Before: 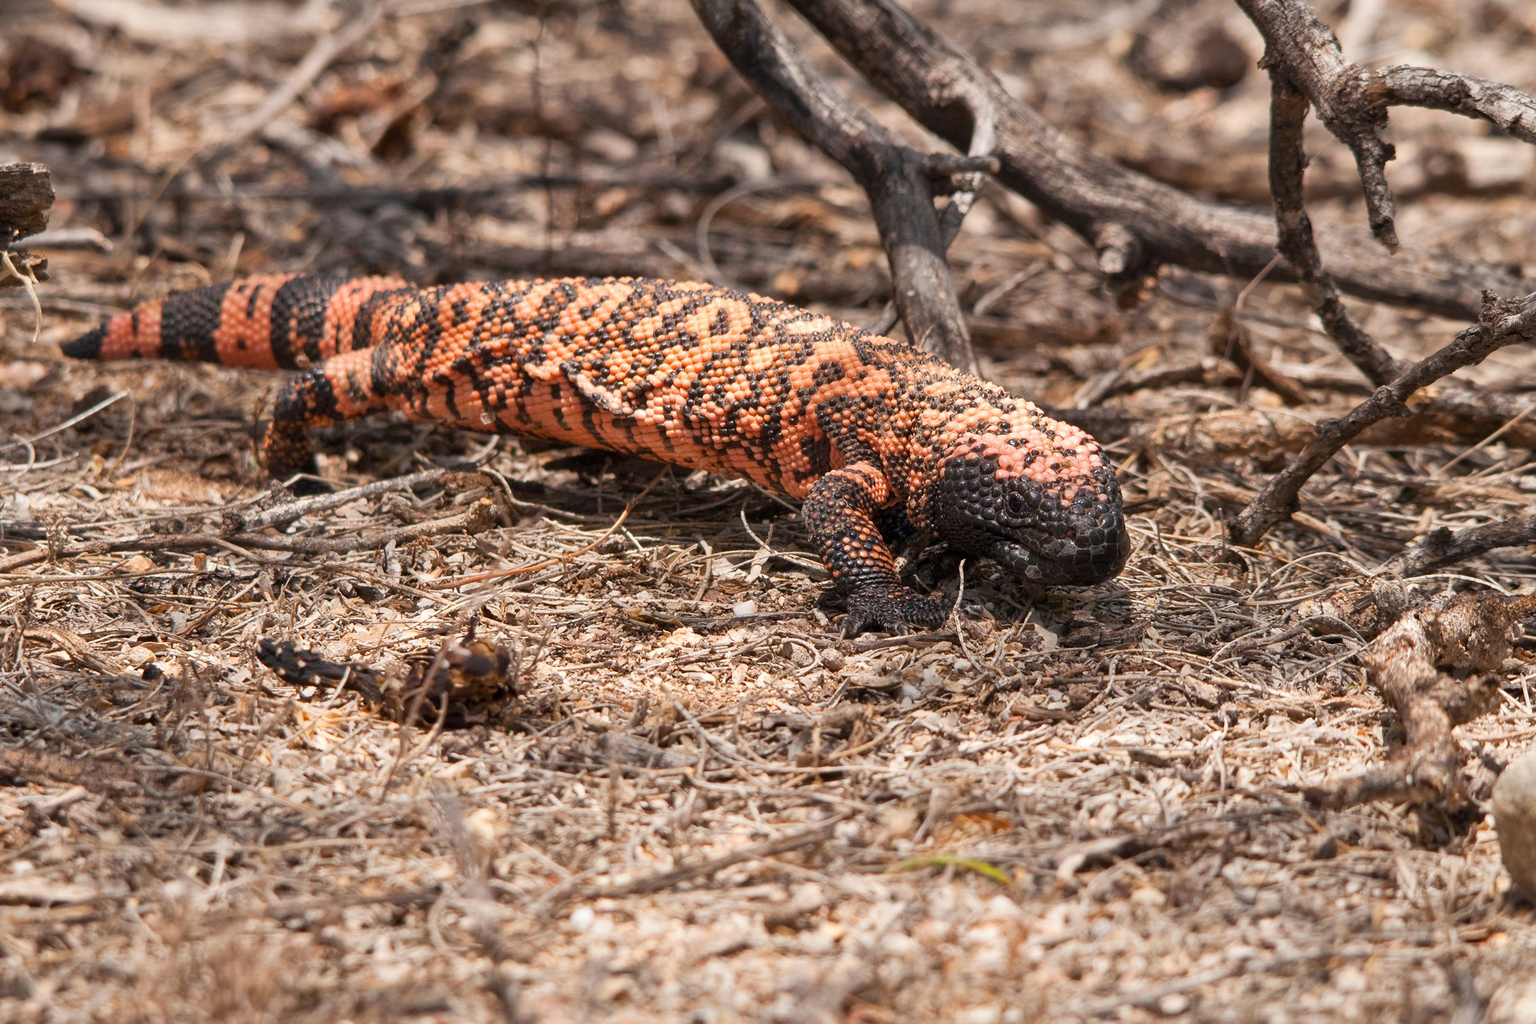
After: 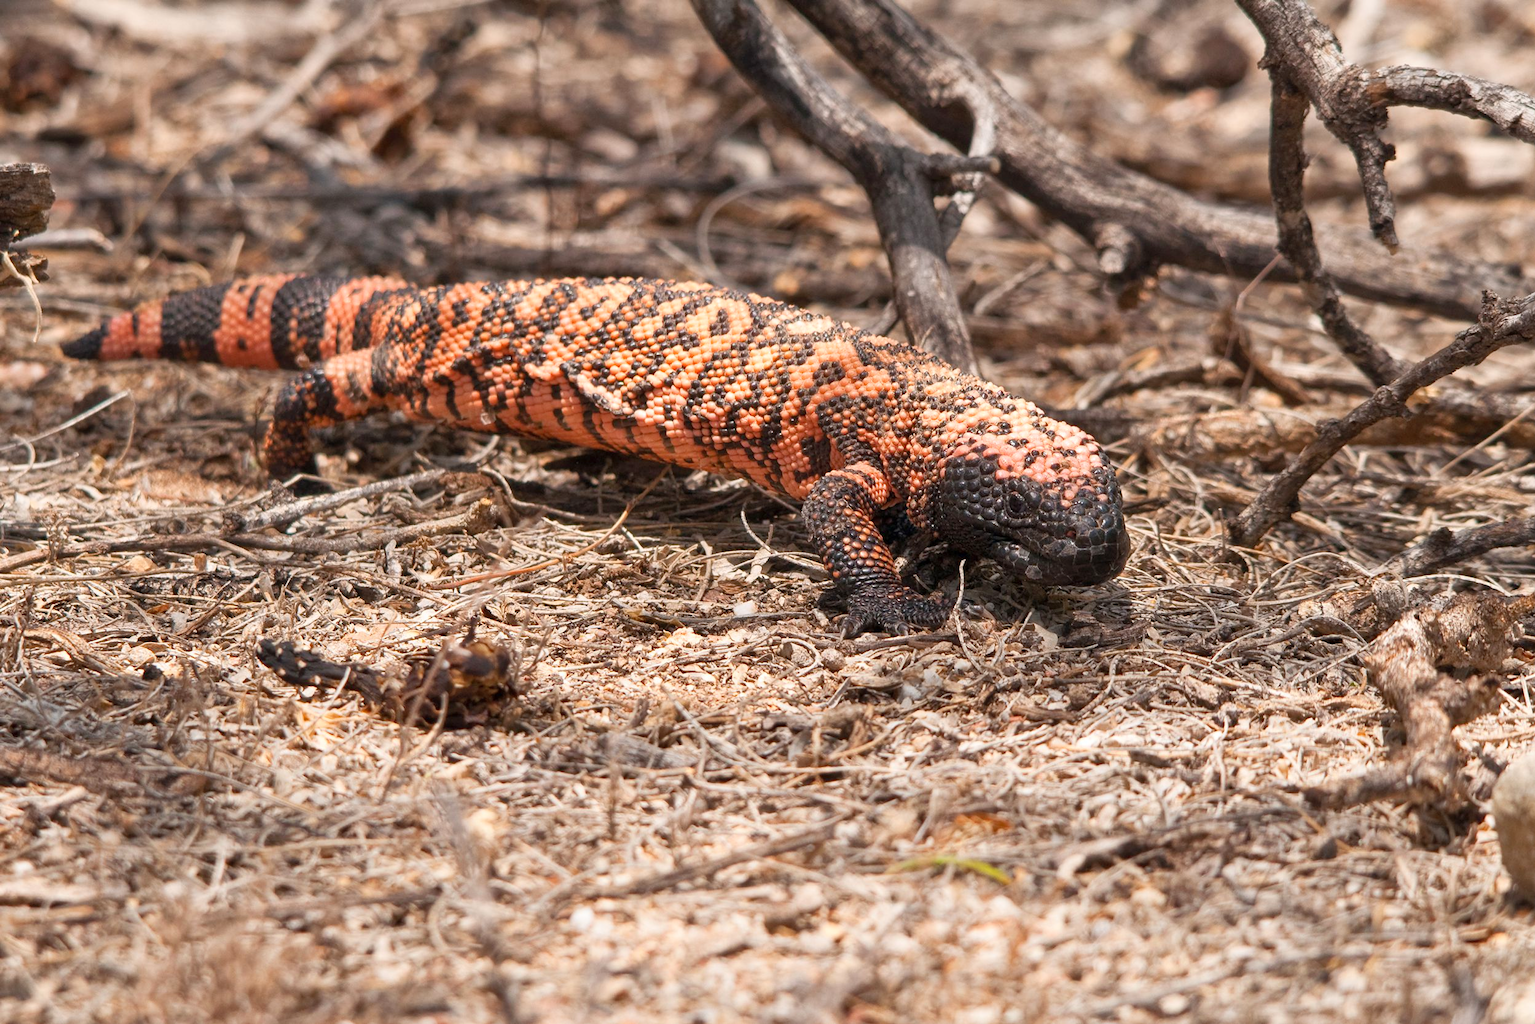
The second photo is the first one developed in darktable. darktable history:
shadows and highlights: shadows -0.26, highlights 39.25
levels: white 99.98%, levels [0, 0.478, 1]
